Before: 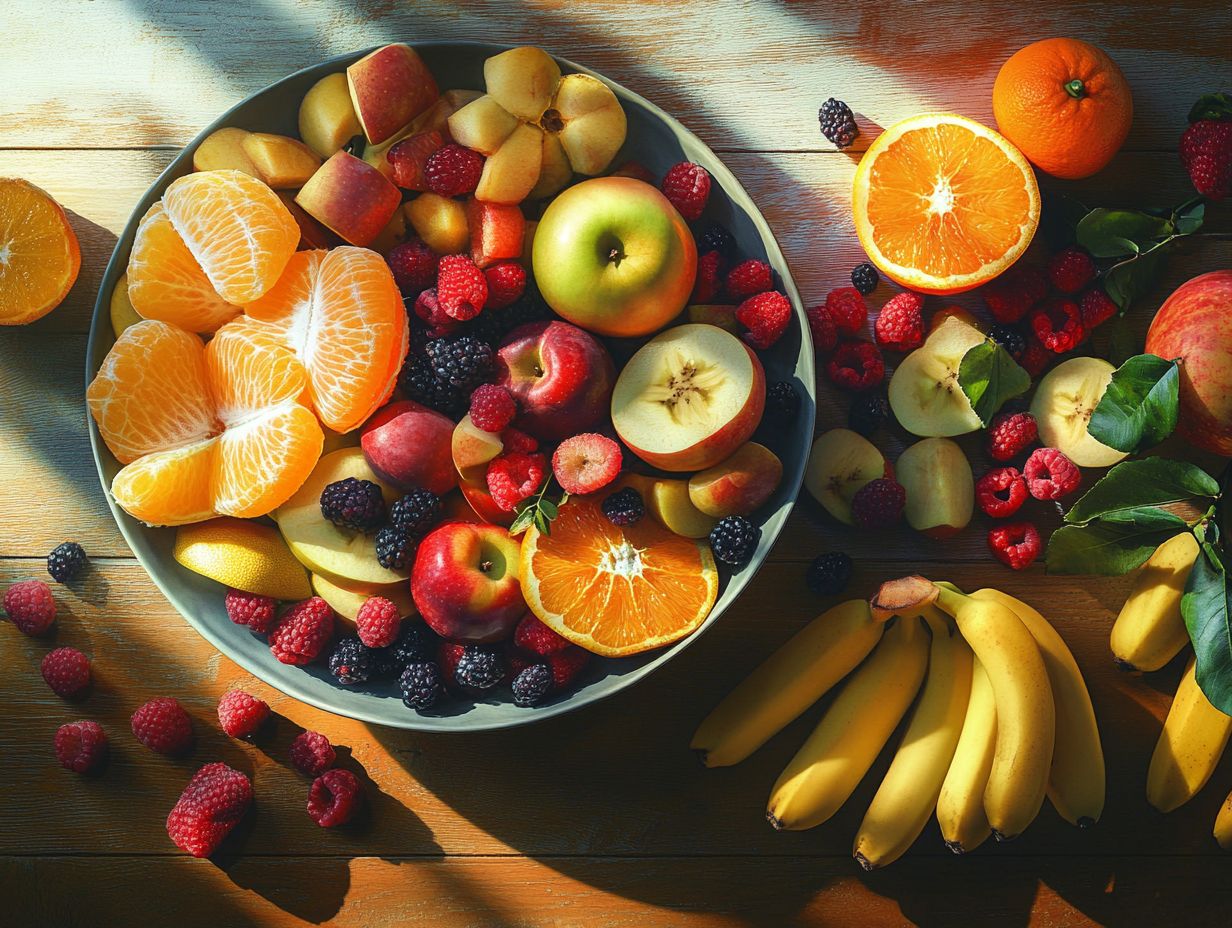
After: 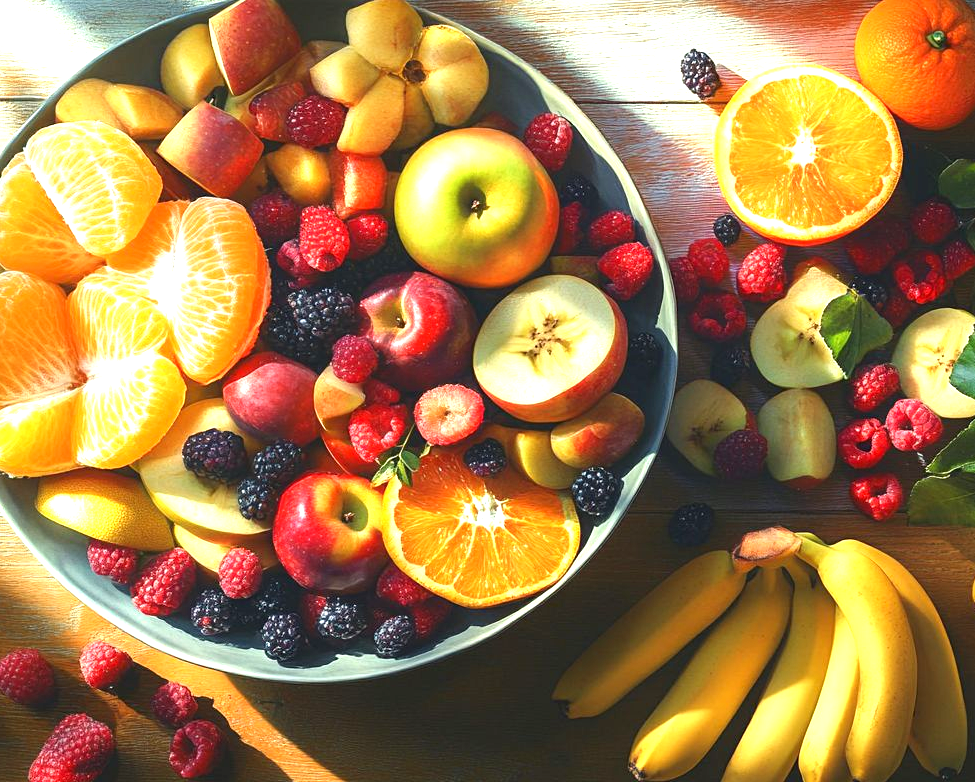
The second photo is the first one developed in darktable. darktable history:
exposure: exposure 1 EV, compensate highlight preservation false
crop: left 11.225%, top 5.381%, right 9.565%, bottom 10.314%
